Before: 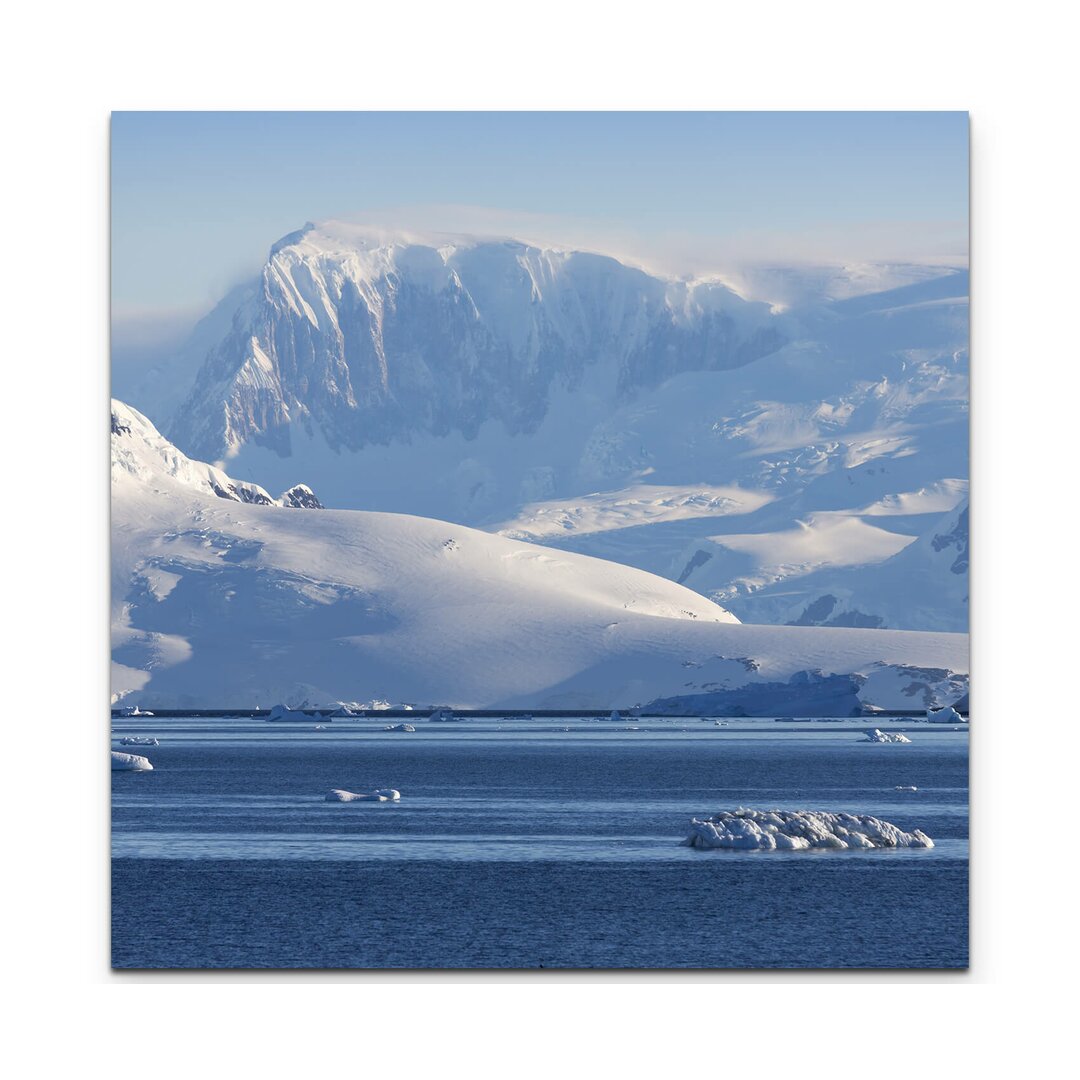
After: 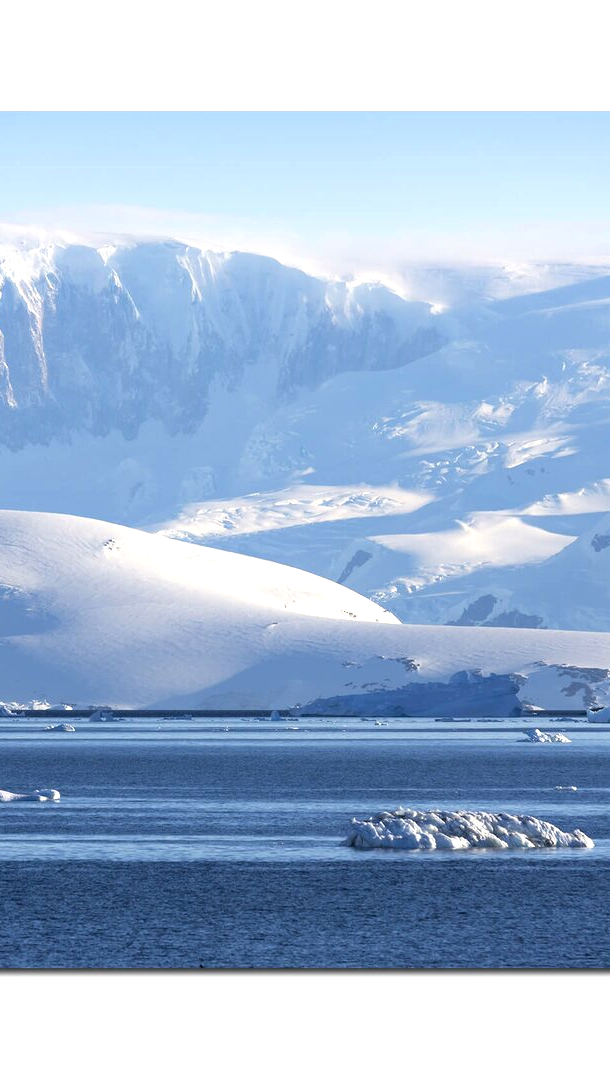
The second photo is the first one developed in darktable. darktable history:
crop: left 31.527%, top 0.004%, right 11.899%
tone equalizer: -8 EV -0.729 EV, -7 EV -0.739 EV, -6 EV -0.565 EV, -5 EV -0.405 EV, -3 EV 0.399 EV, -2 EV 0.6 EV, -1 EV 0.684 EV, +0 EV 0.761 EV, mask exposure compensation -0.505 EV
